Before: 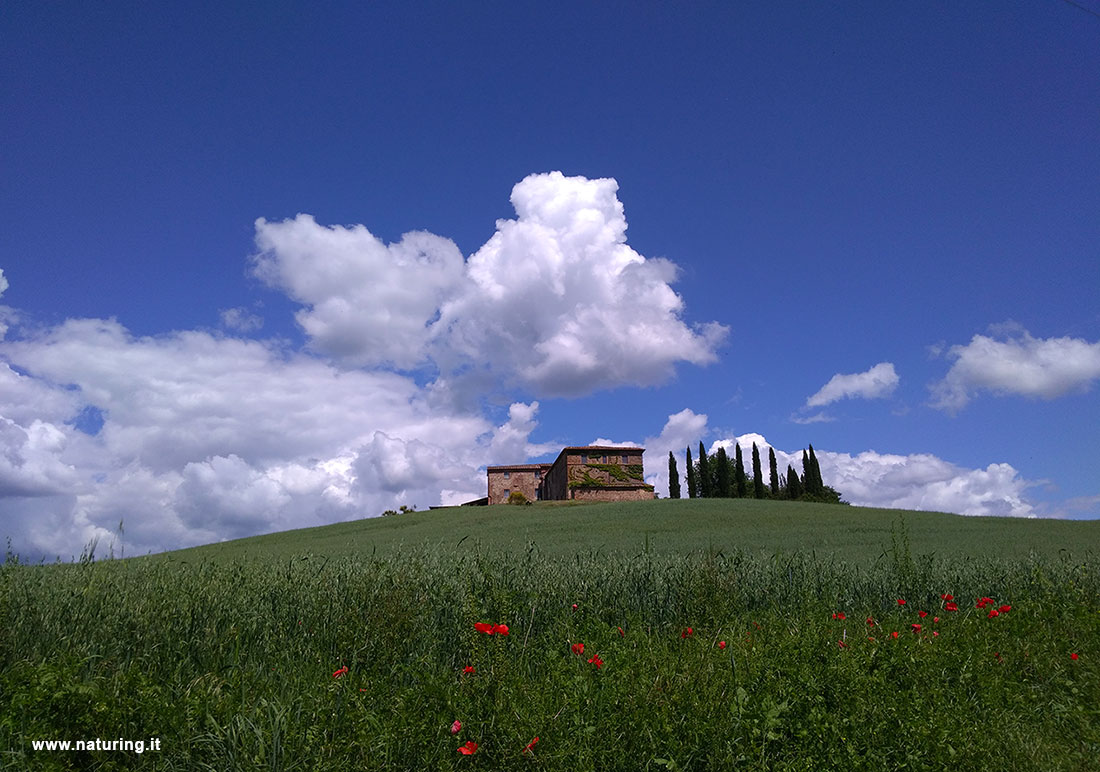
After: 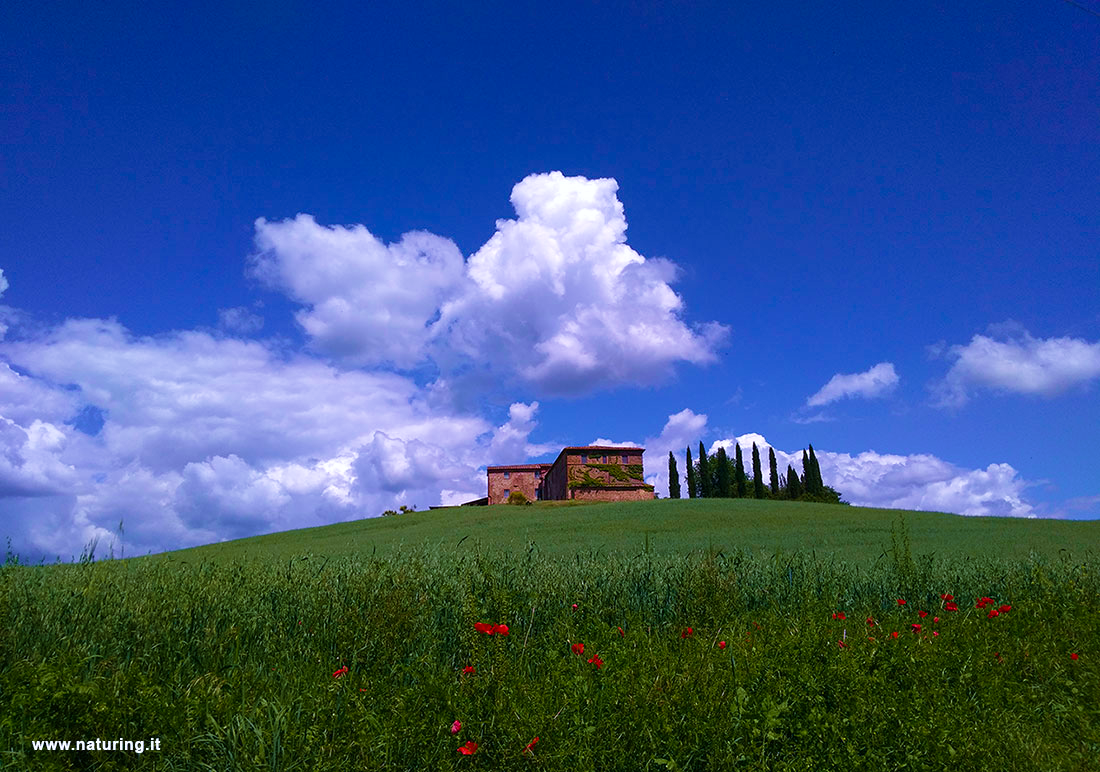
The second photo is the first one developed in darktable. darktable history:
color balance rgb: perceptual saturation grading › global saturation 0.125%, perceptual saturation grading › highlights -18.095%, perceptual saturation grading › mid-tones 32.656%, perceptual saturation grading › shadows 50.369%, global vibrance 20%
color calibration: illuminant as shot in camera, x 0.358, y 0.373, temperature 4628.91 K
contrast brightness saturation: saturation -0.06
velvia: strength 67.17%, mid-tones bias 0.967
